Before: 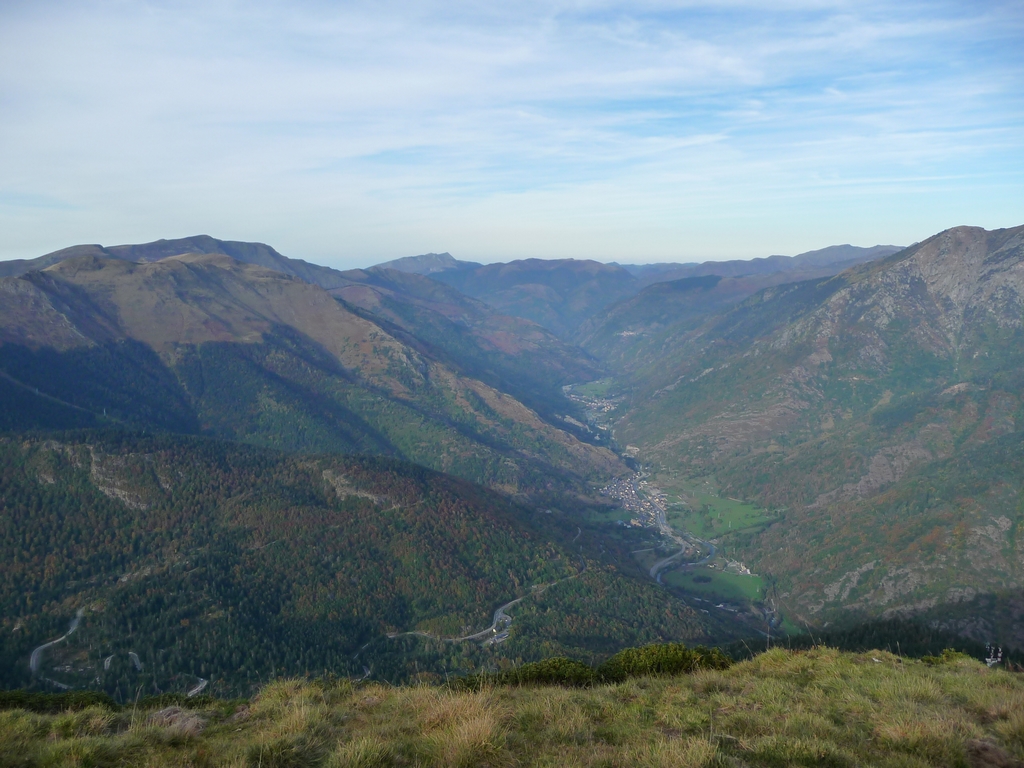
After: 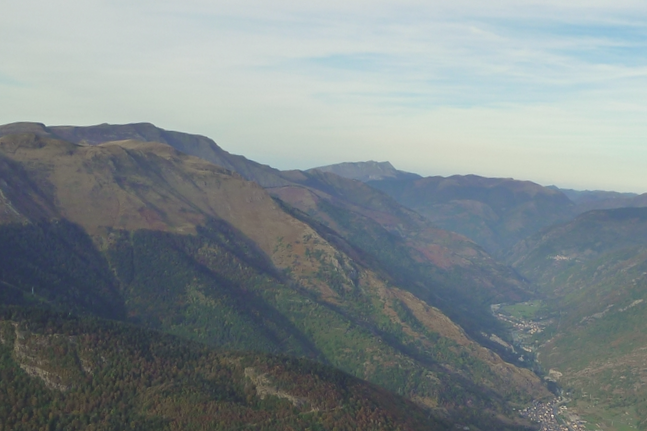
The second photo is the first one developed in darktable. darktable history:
color balance: lift [1.005, 1.002, 0.998, 0.998], gamma [1, 1.021, 1.02, 0.979], gain [0.923, 1.066, 1.056, 0.934]
crop and rotate: angle -4.99°, left 2.122%, top 6.945%, right 27.566%, bottom 30.519%
